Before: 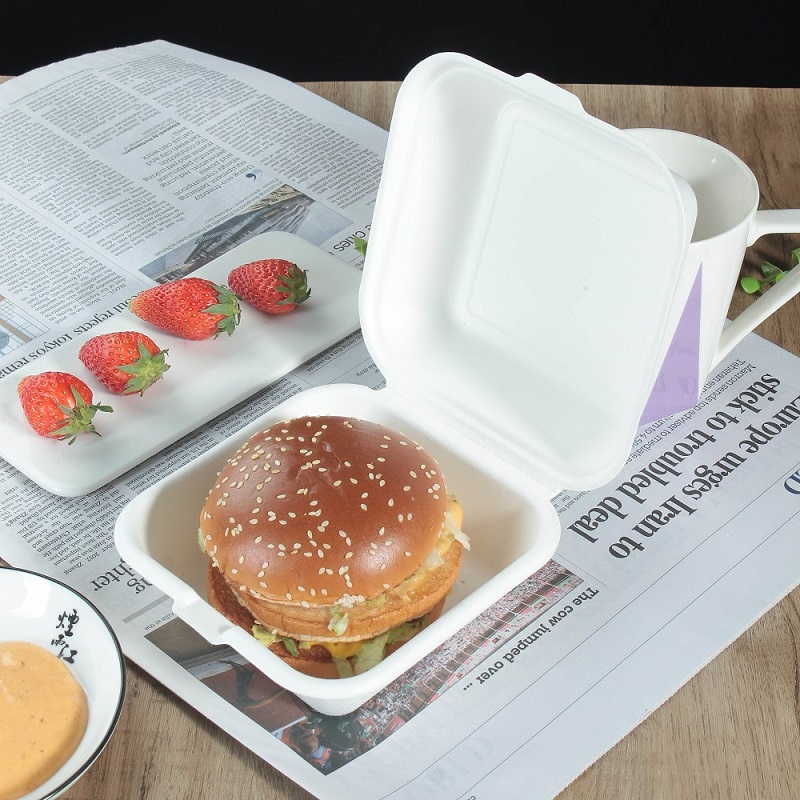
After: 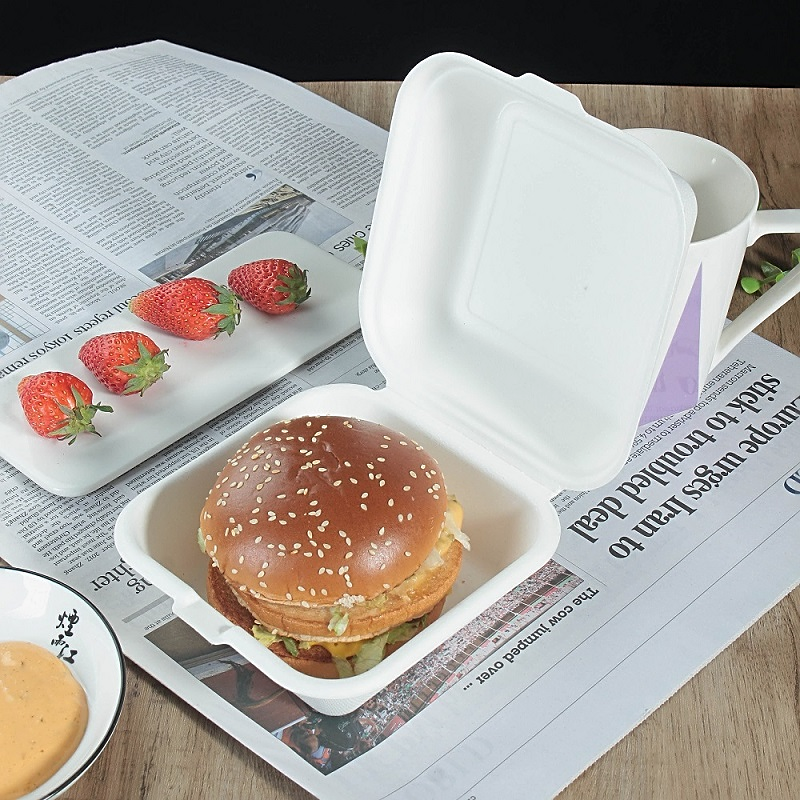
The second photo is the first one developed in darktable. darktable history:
sharpen: on, module defaults
exposure: exposure -0.11 EV, compensate exposure bias true, compensate highlight preservation false
